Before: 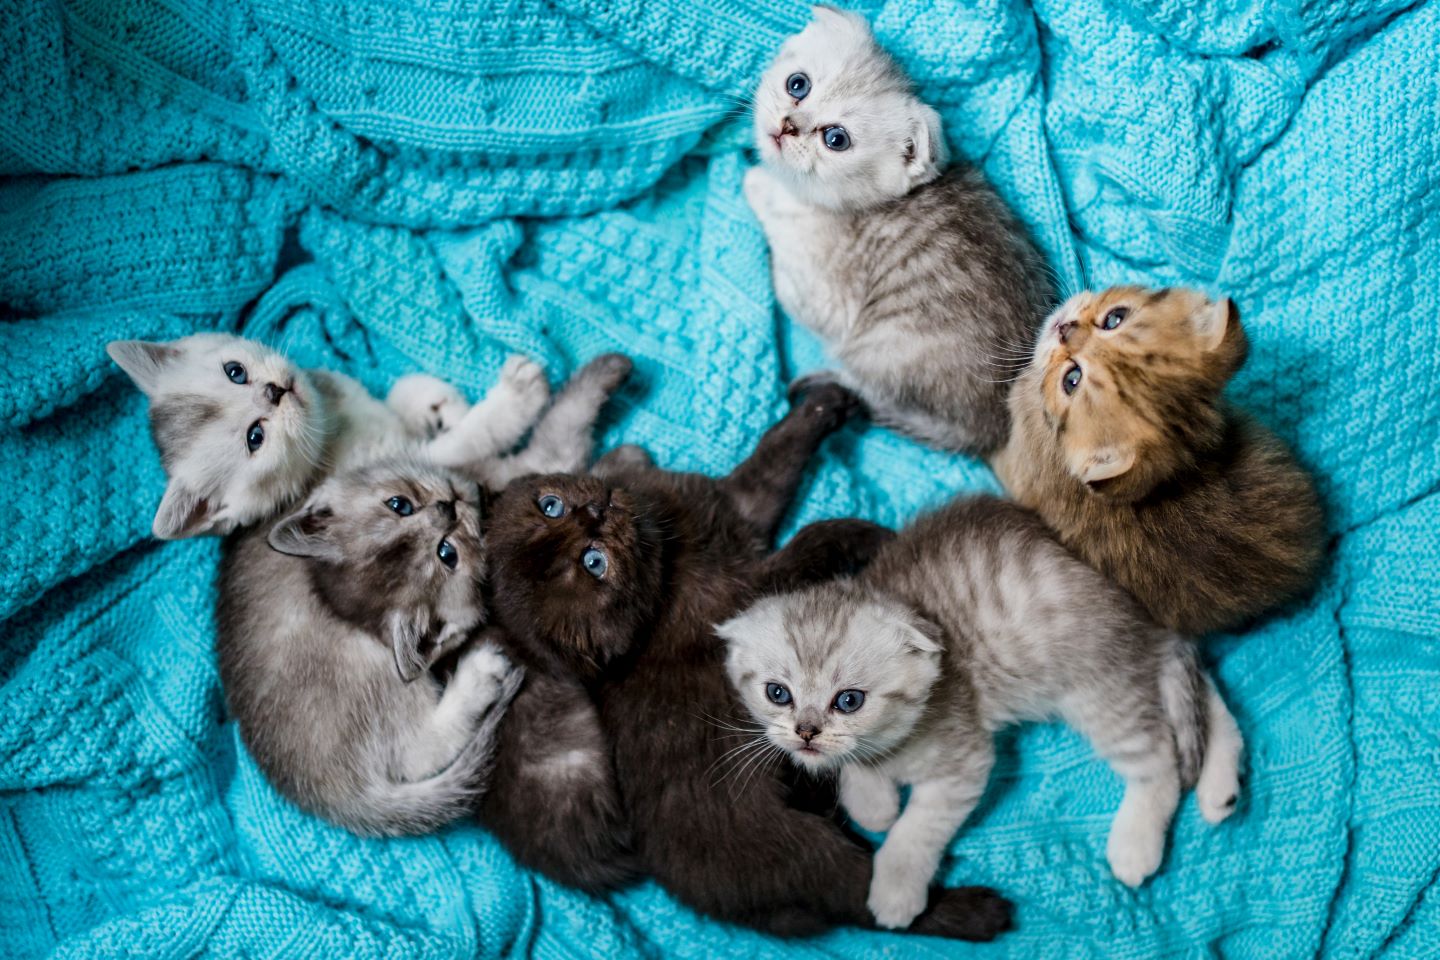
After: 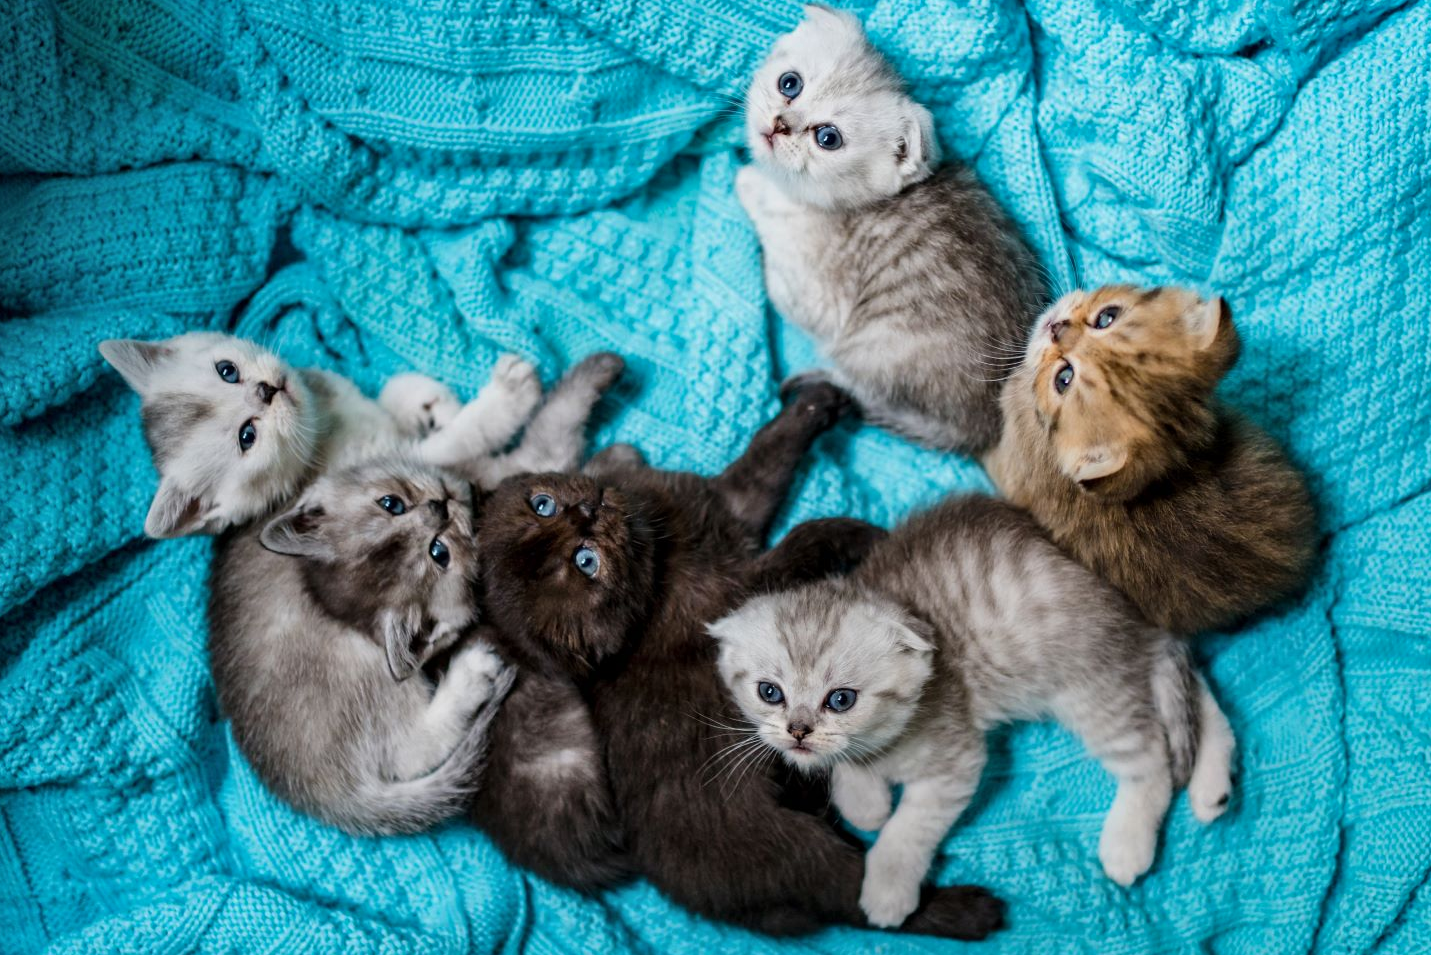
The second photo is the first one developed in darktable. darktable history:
crop and rotate: left 0.614%, top 0.179%, bottom 0.309%
shadows and highlights: shadows 37.27, highlights -28.18, soften with gaussian
